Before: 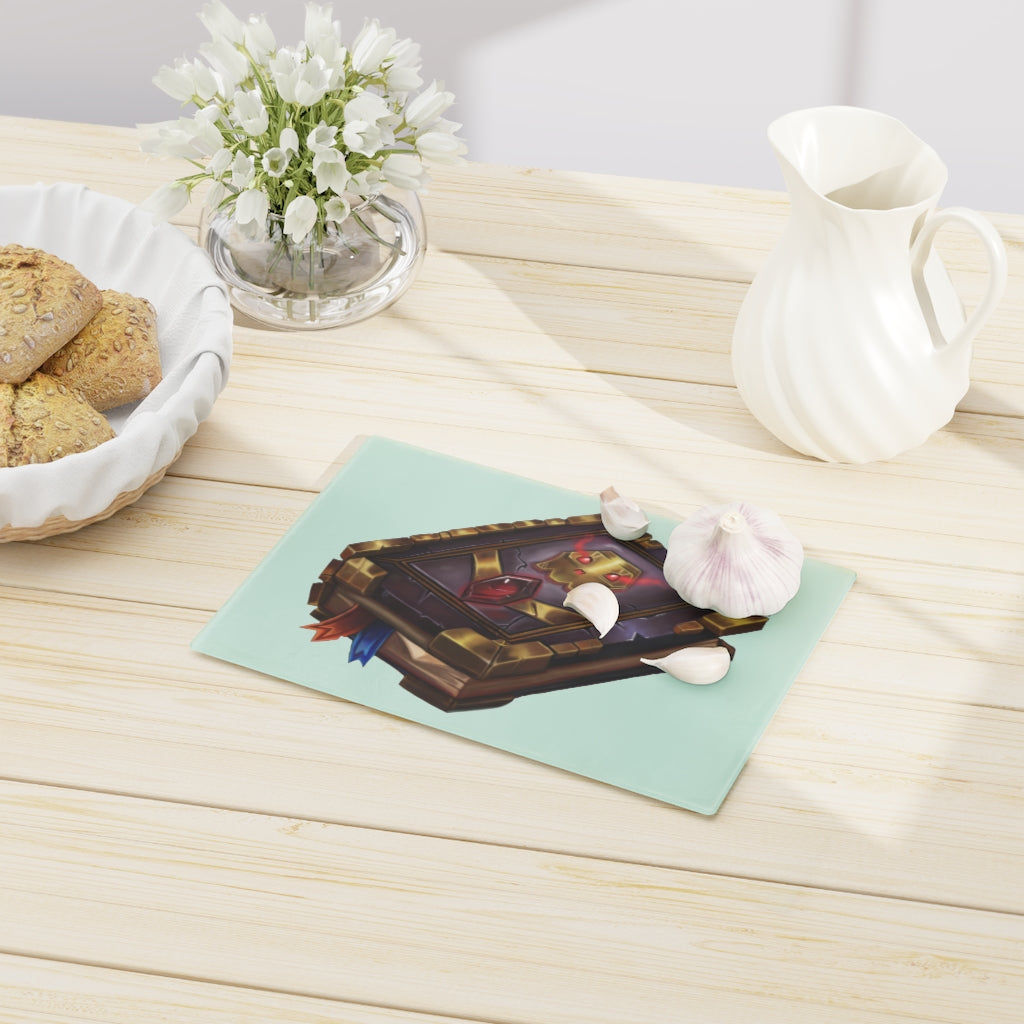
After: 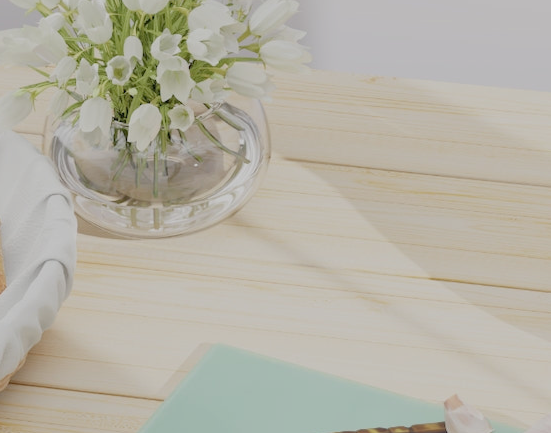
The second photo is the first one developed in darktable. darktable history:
color balance rgb: contrast -30%
crop: left 15.306%, top 9.065%, right 30.789%, bottom 48.638%
